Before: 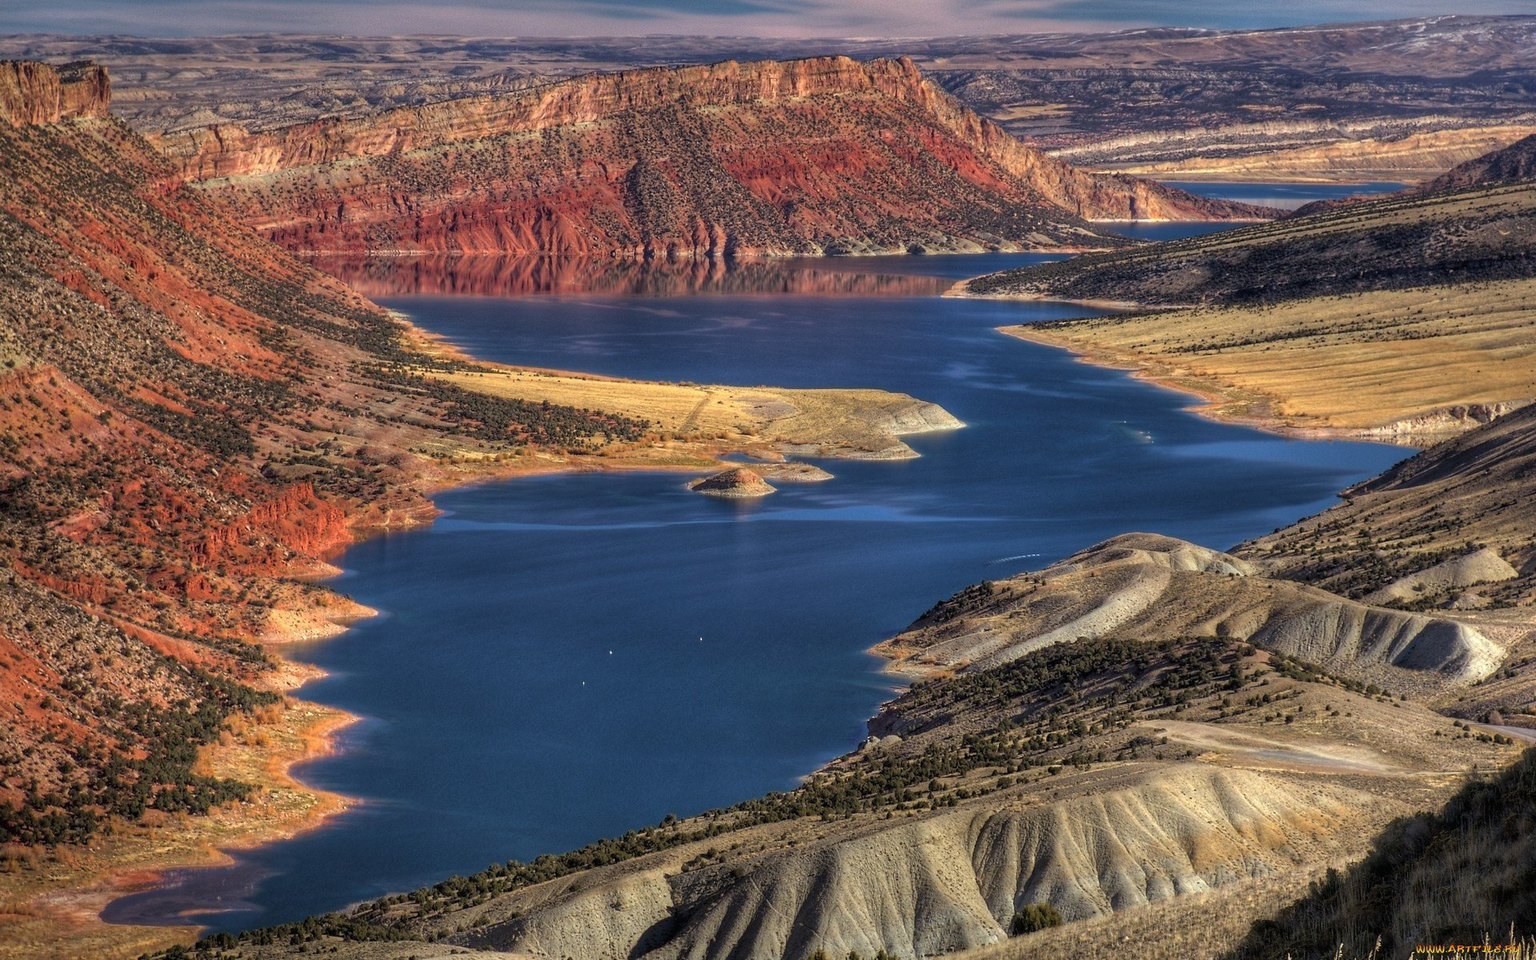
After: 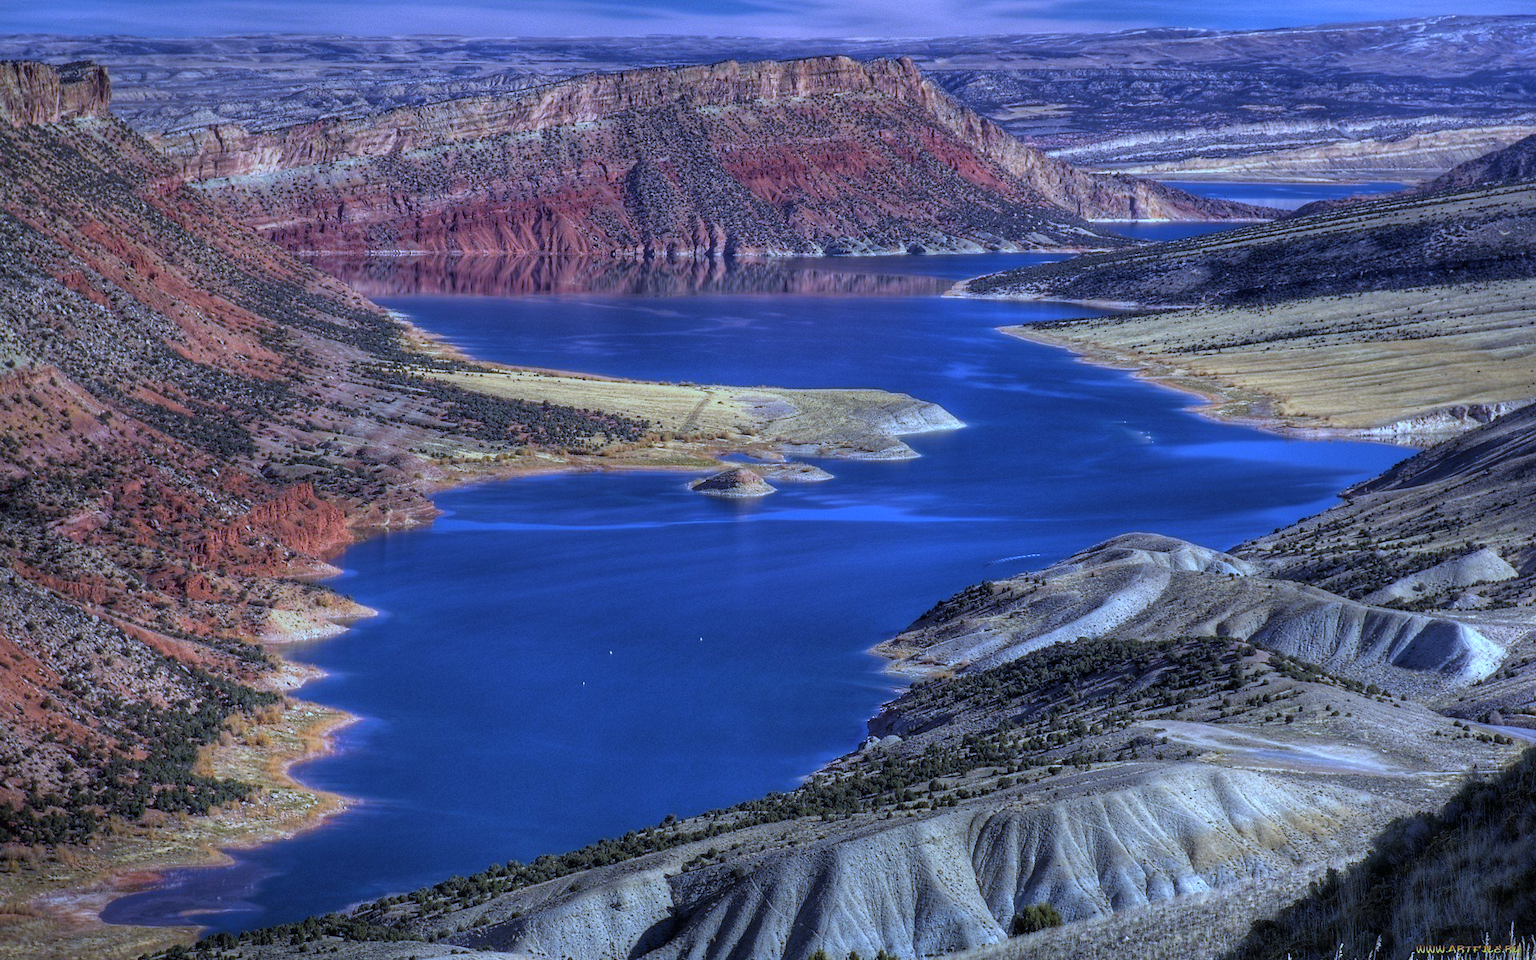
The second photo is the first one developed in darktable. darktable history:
white balance: red 0.766, blue 1.537
exposure: compensate highlight preservation false
